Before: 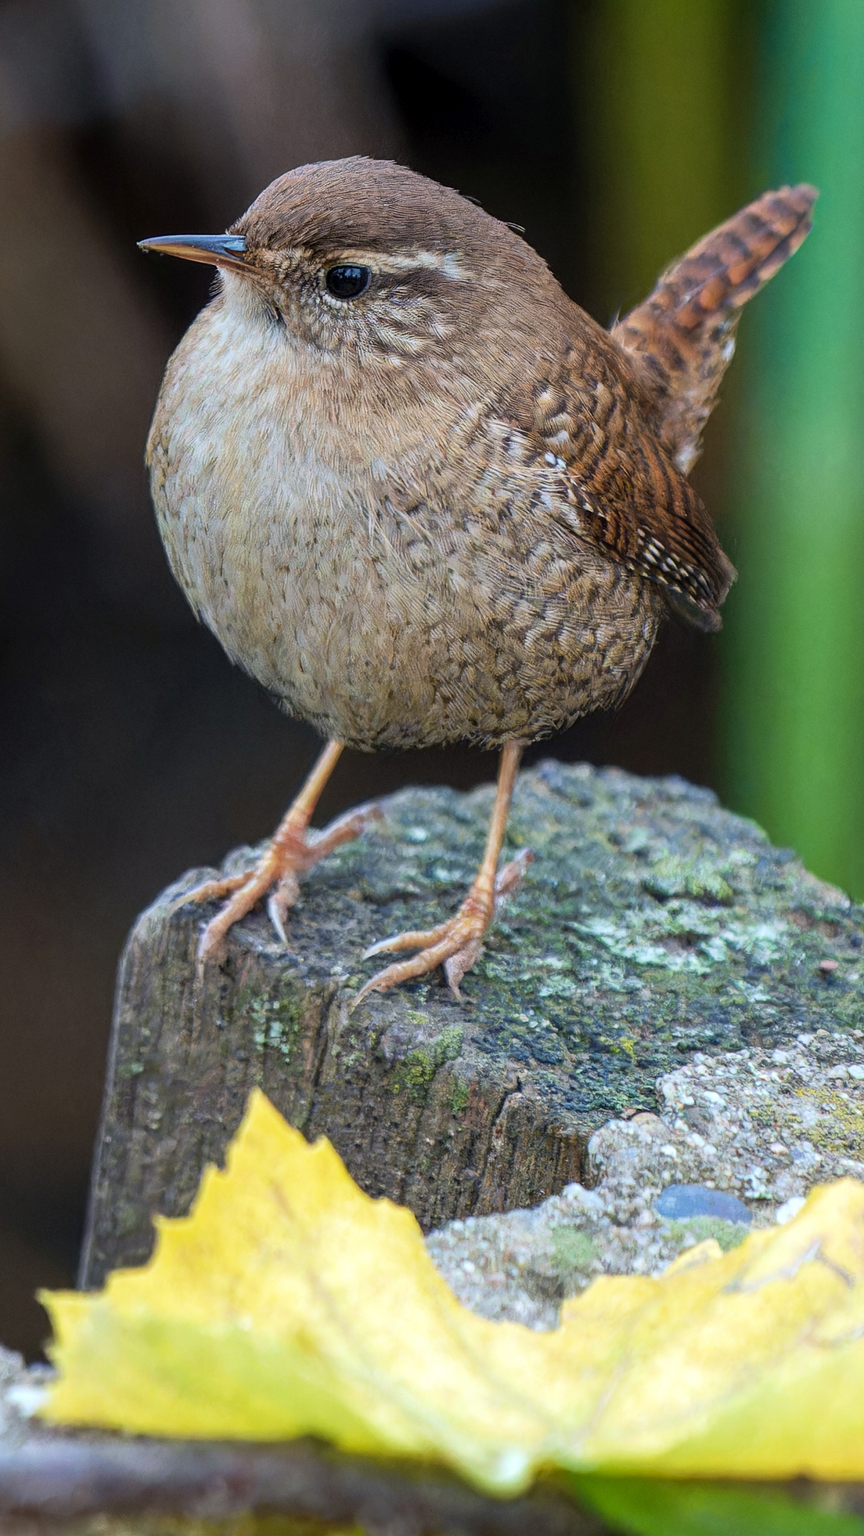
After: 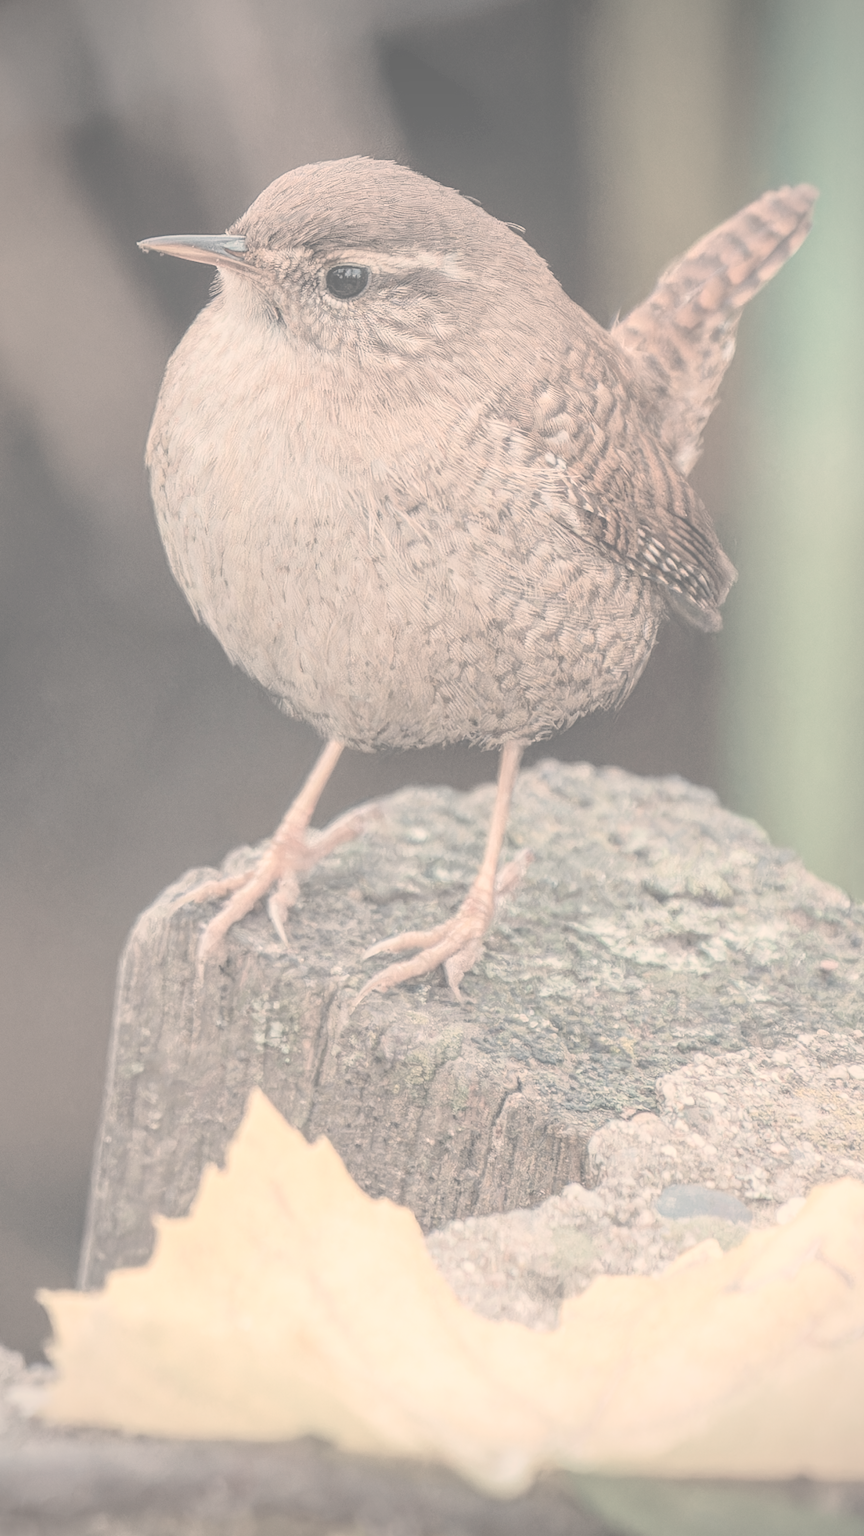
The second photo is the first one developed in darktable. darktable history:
local contrast: highlights 100%, shadows 100%, detail 120%, midtone range 0.2
white balance: red 1.467, blue 0.684
contrast brightness saturation: contrast -0.32, brightness 0.75, saturation -0.78
vignetting: on, module defaults
